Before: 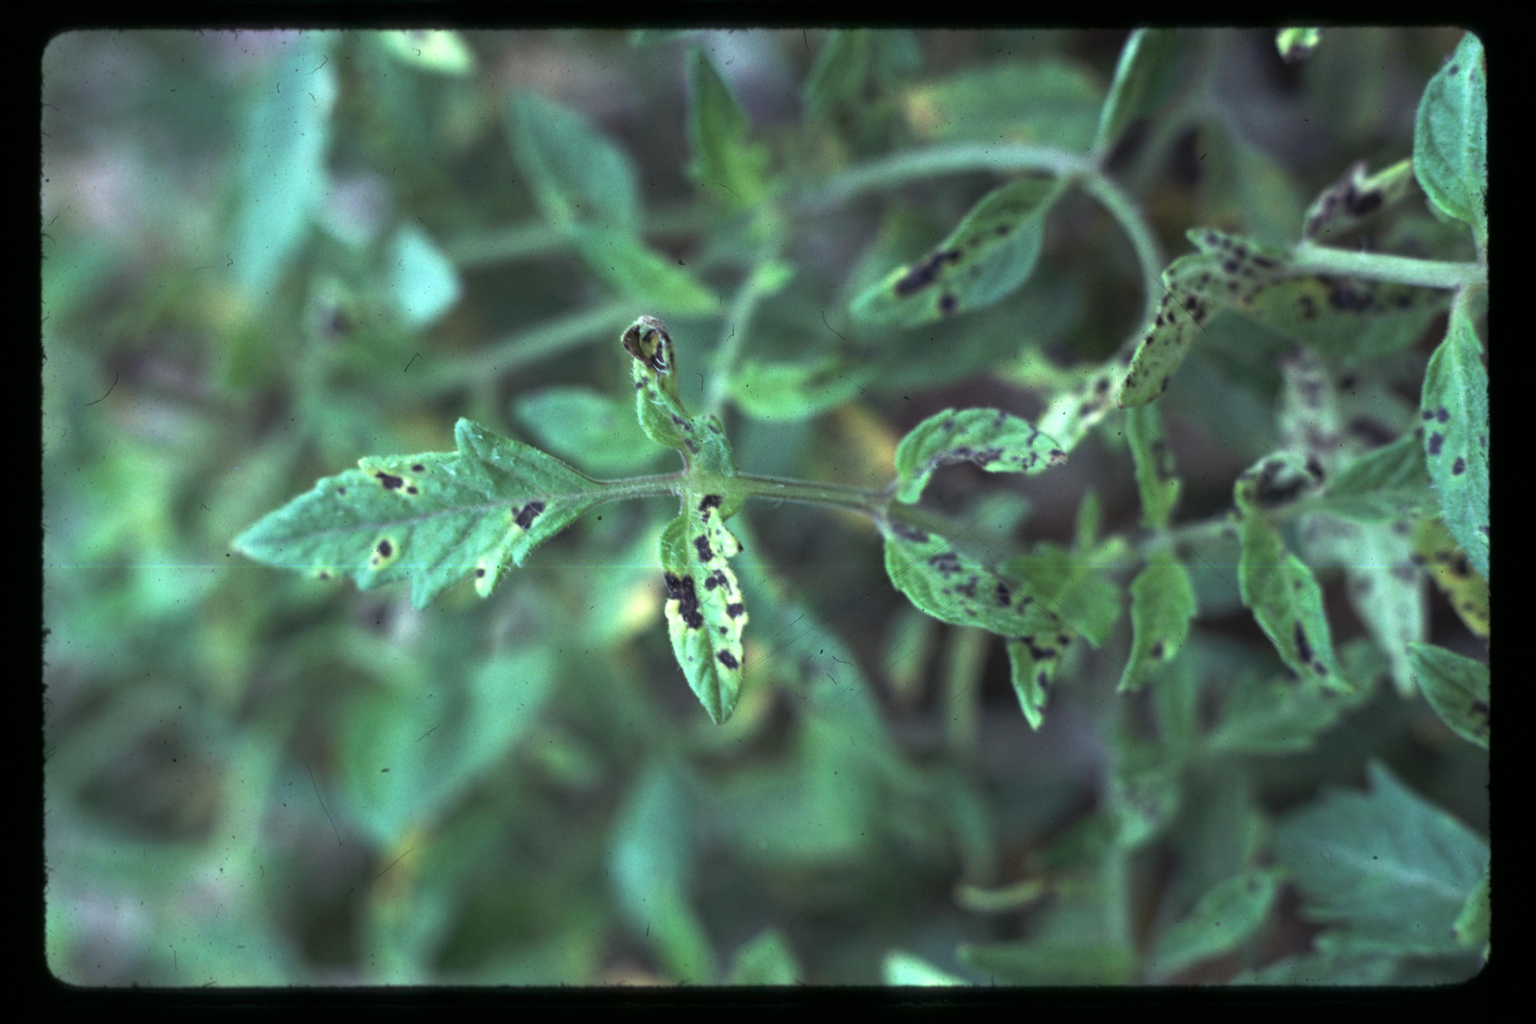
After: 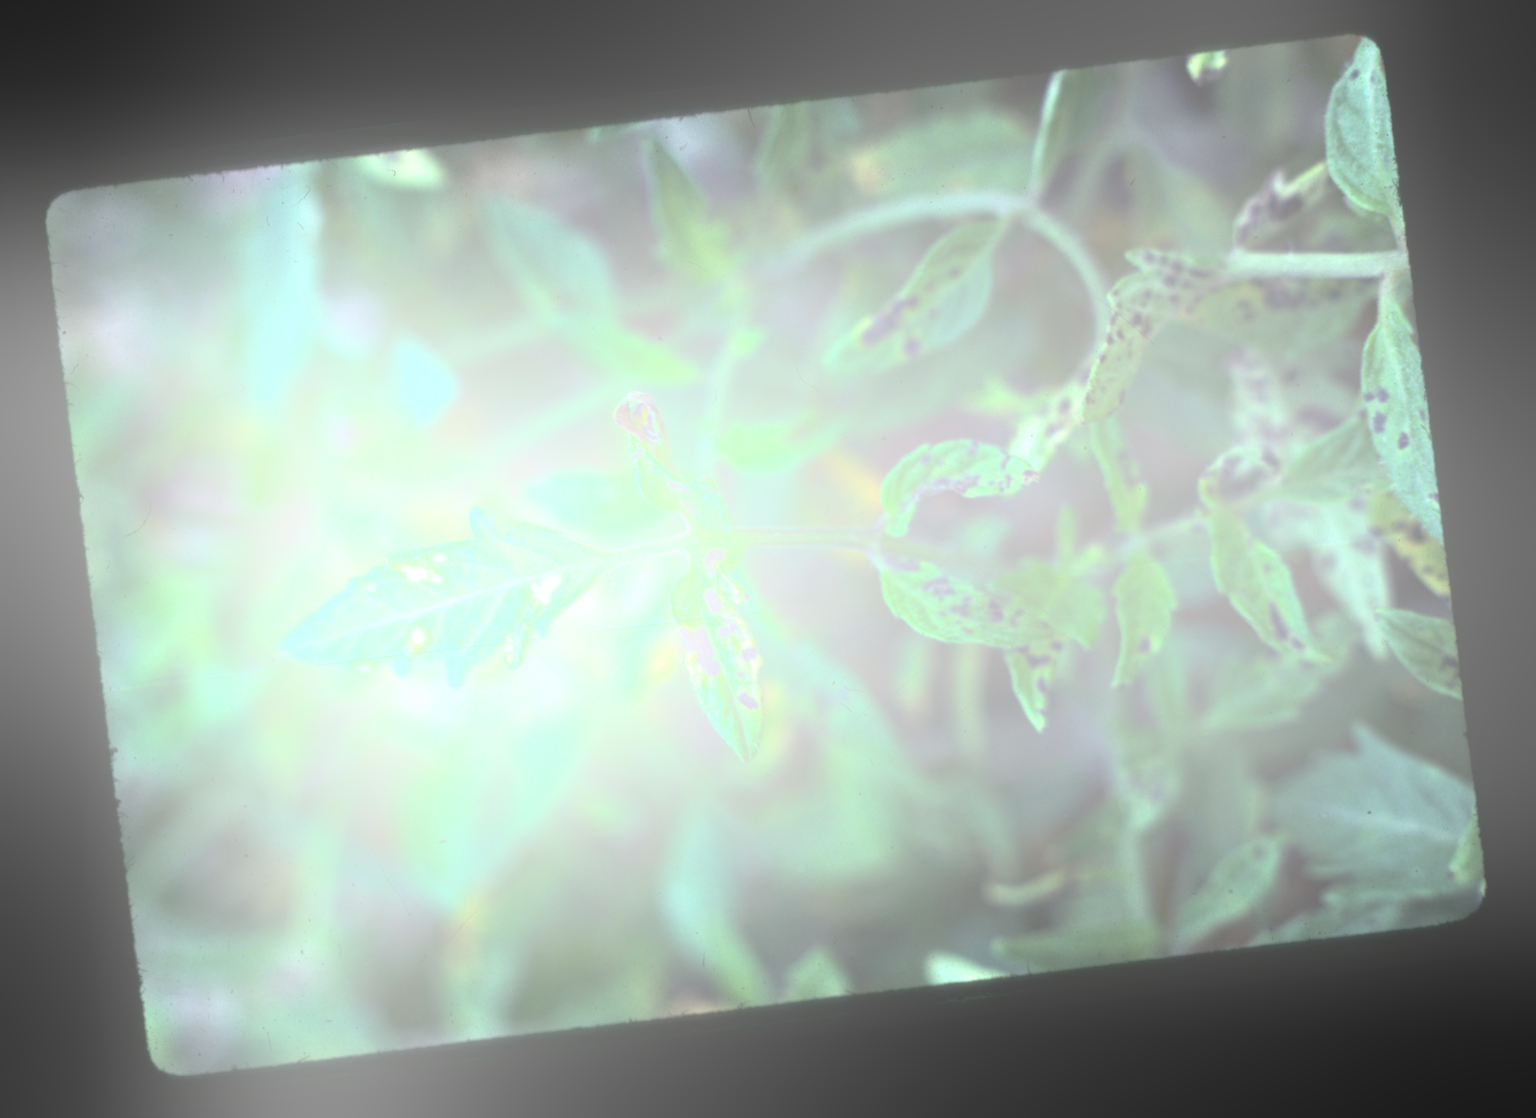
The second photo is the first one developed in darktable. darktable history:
rotate and perspective: rotation -6.83°, automatic cropping off
bloom: size 85%, threshold 5%, strength 85%
contrast brightness saturation: contrast 0.1, saturation -0.36
